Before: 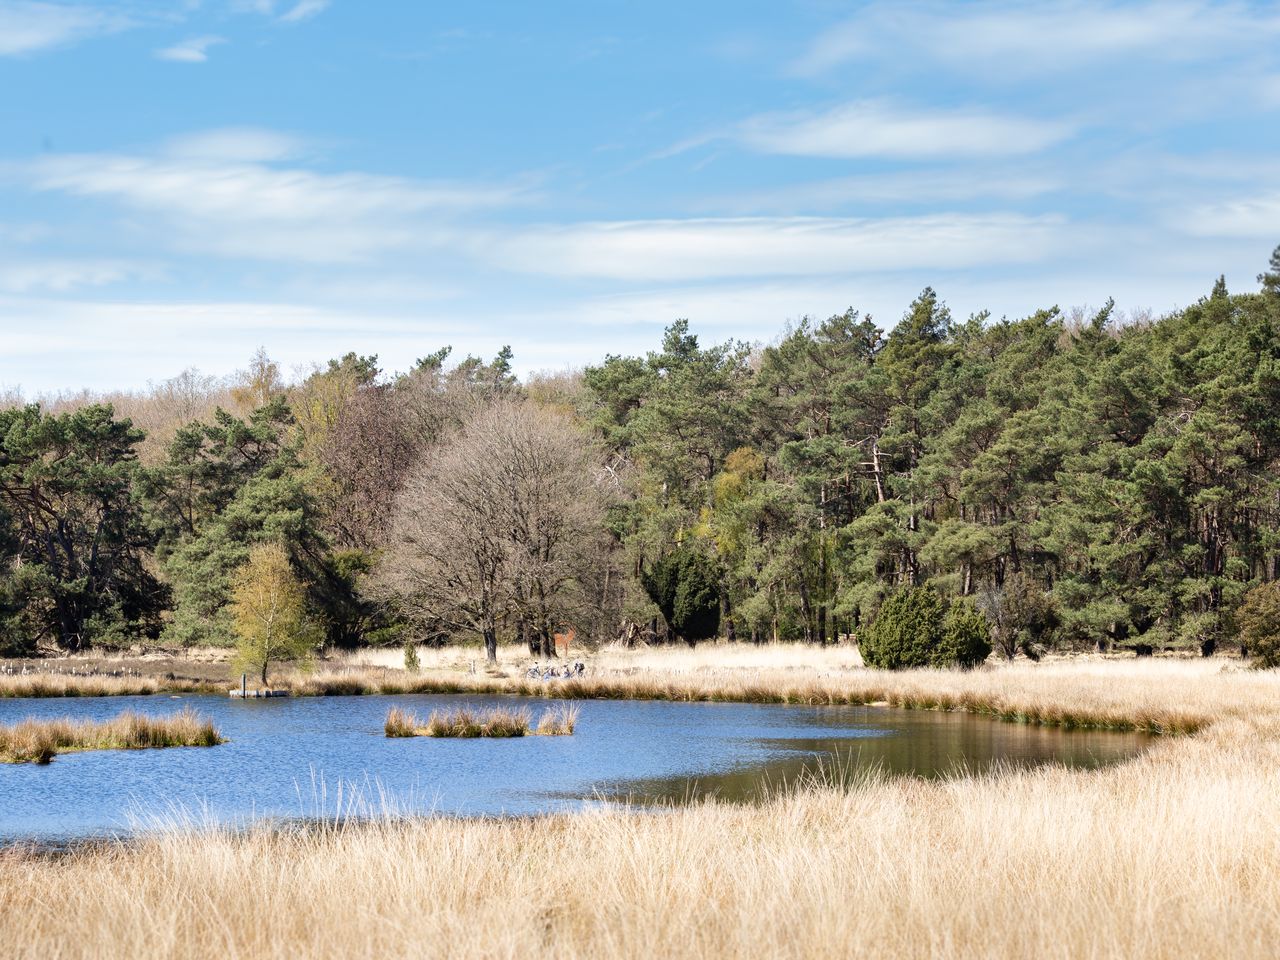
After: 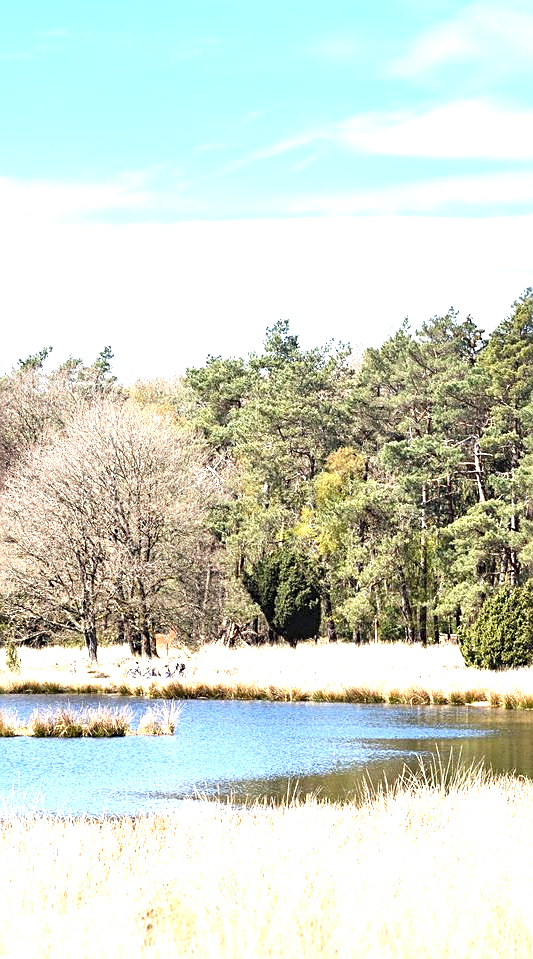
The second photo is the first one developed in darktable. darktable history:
exposure: black level correction 0, exposure 1.198 EV, compensate exposure bias true, compensate highlight preservation false
sharpen: on, module defaults
crop: left 31.229%, right 27.105%
